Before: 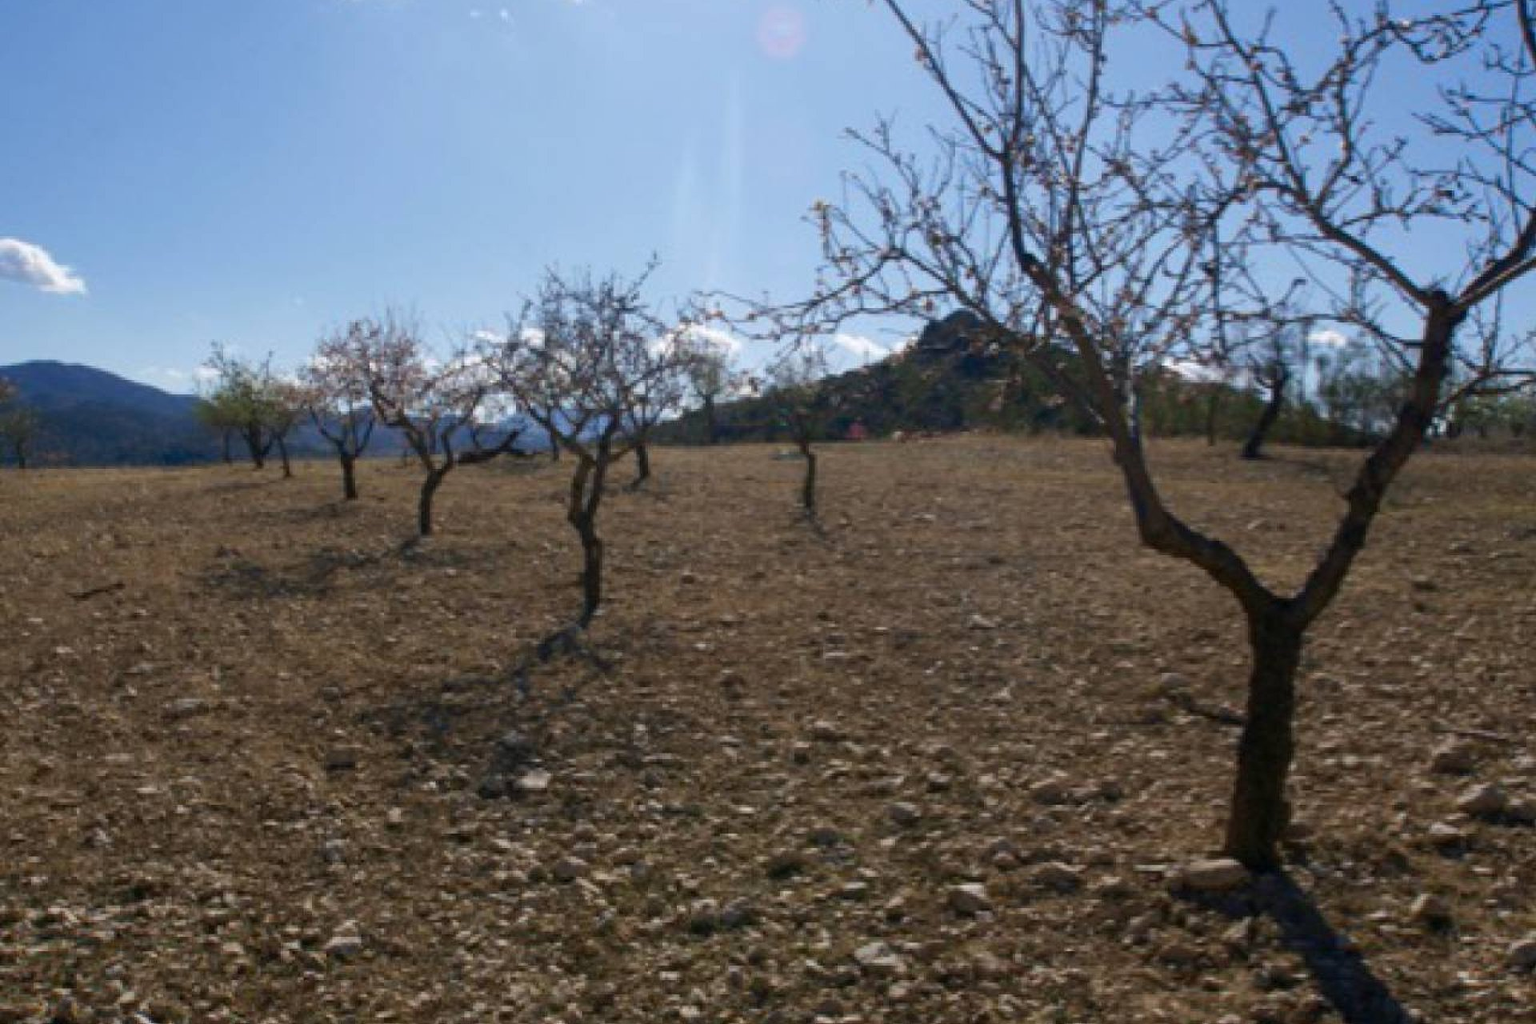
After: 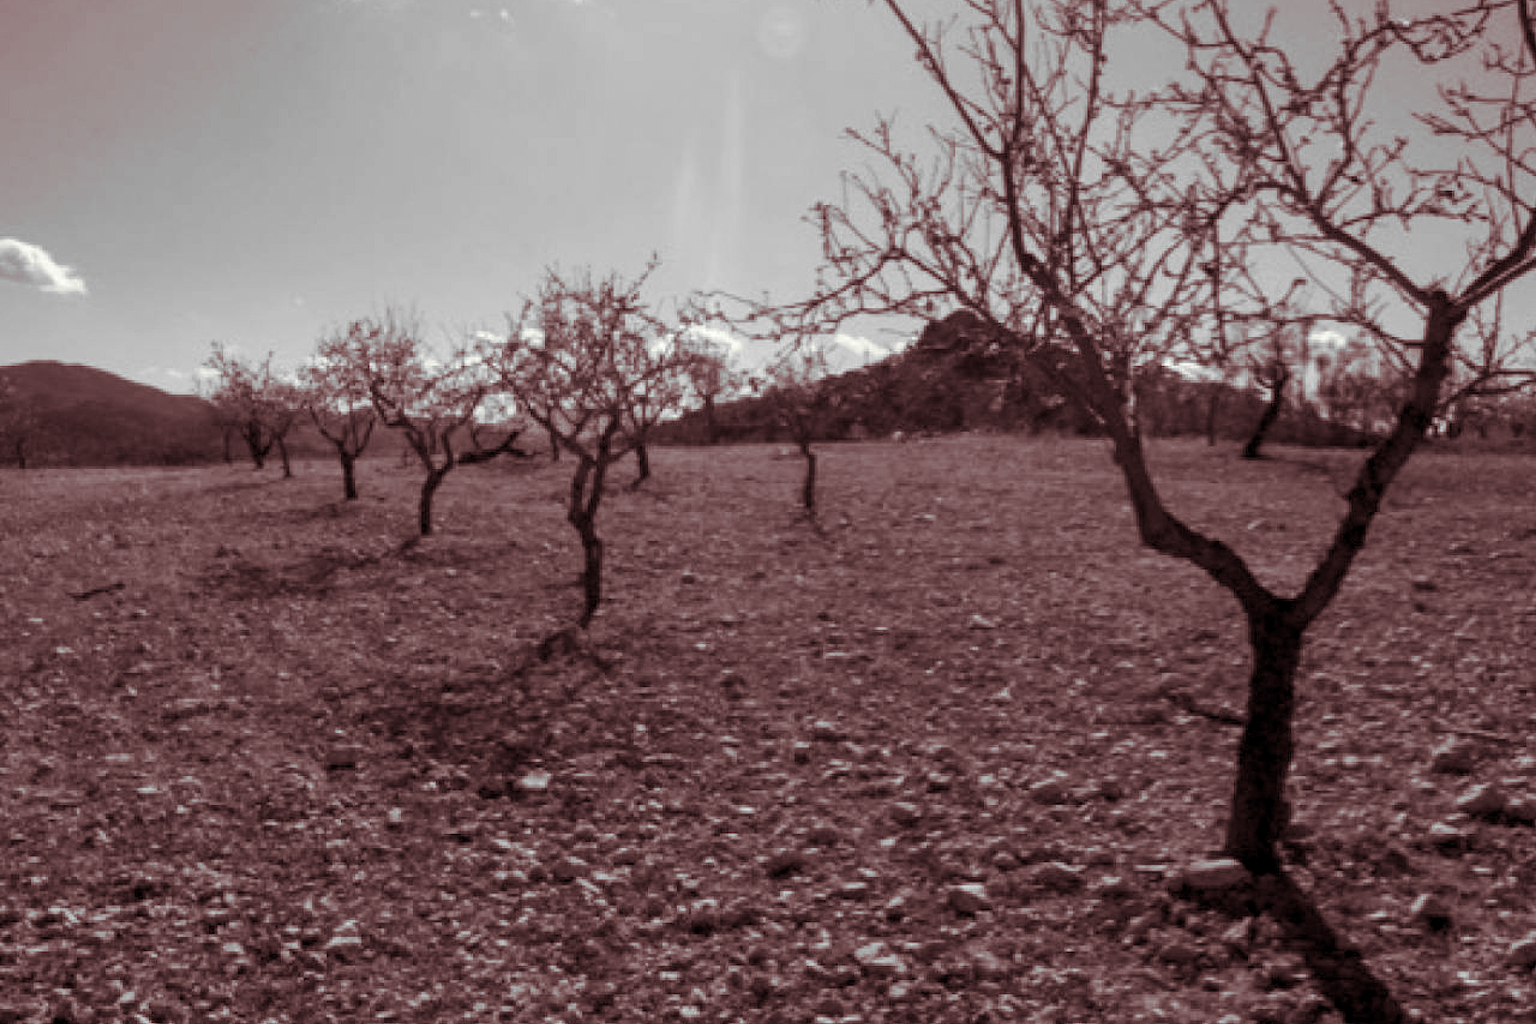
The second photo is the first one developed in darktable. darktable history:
white balance: red 1.127, blue 0.943
split-toning: shadows › hue 360°
monochrome: a -71.75, b 75.82
contrast brightness saturation: contrast 0.05, brightness 0.06, saturation 0.01
local contrast: detail 130%
